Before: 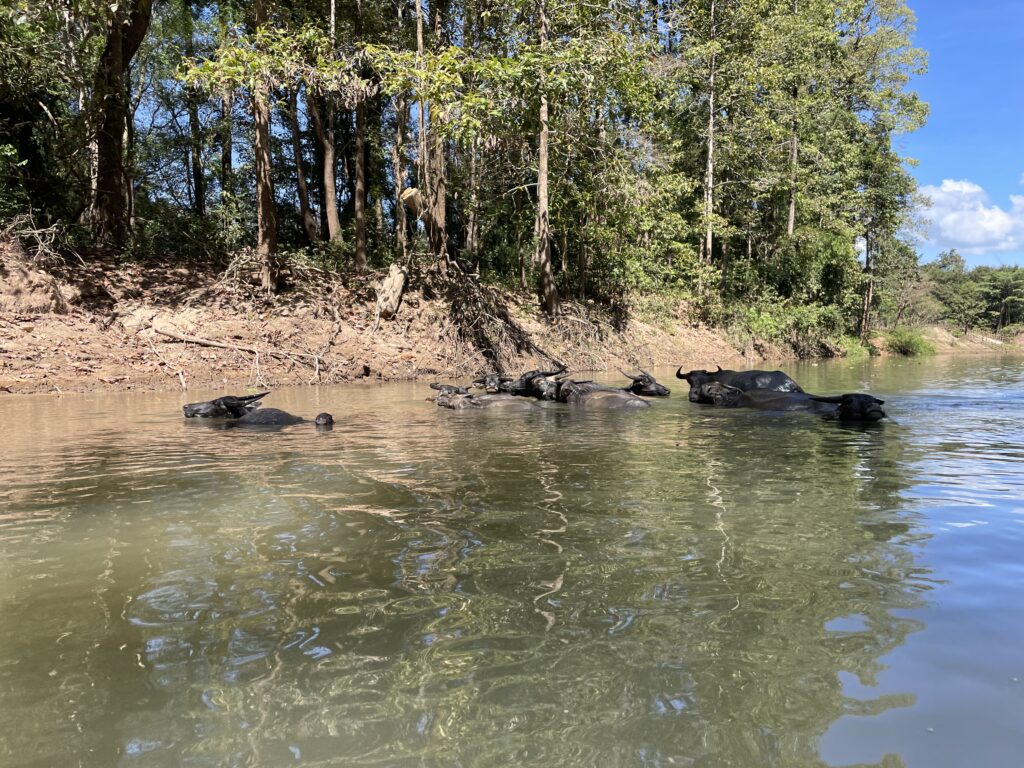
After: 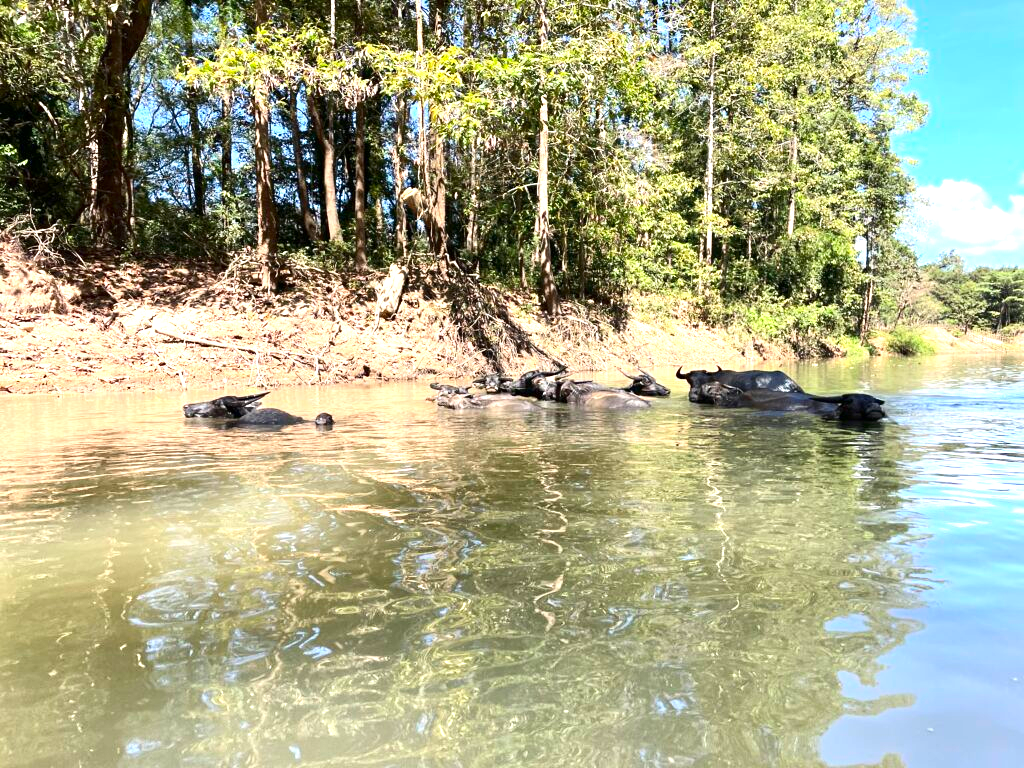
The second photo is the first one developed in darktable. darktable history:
exposure: exposure 1.16 EV, compensate exposure bias true, compensate highlight preservation false
contrast brightness saturation: contrast 0.15, brightness -0.01, saturation 0.1
